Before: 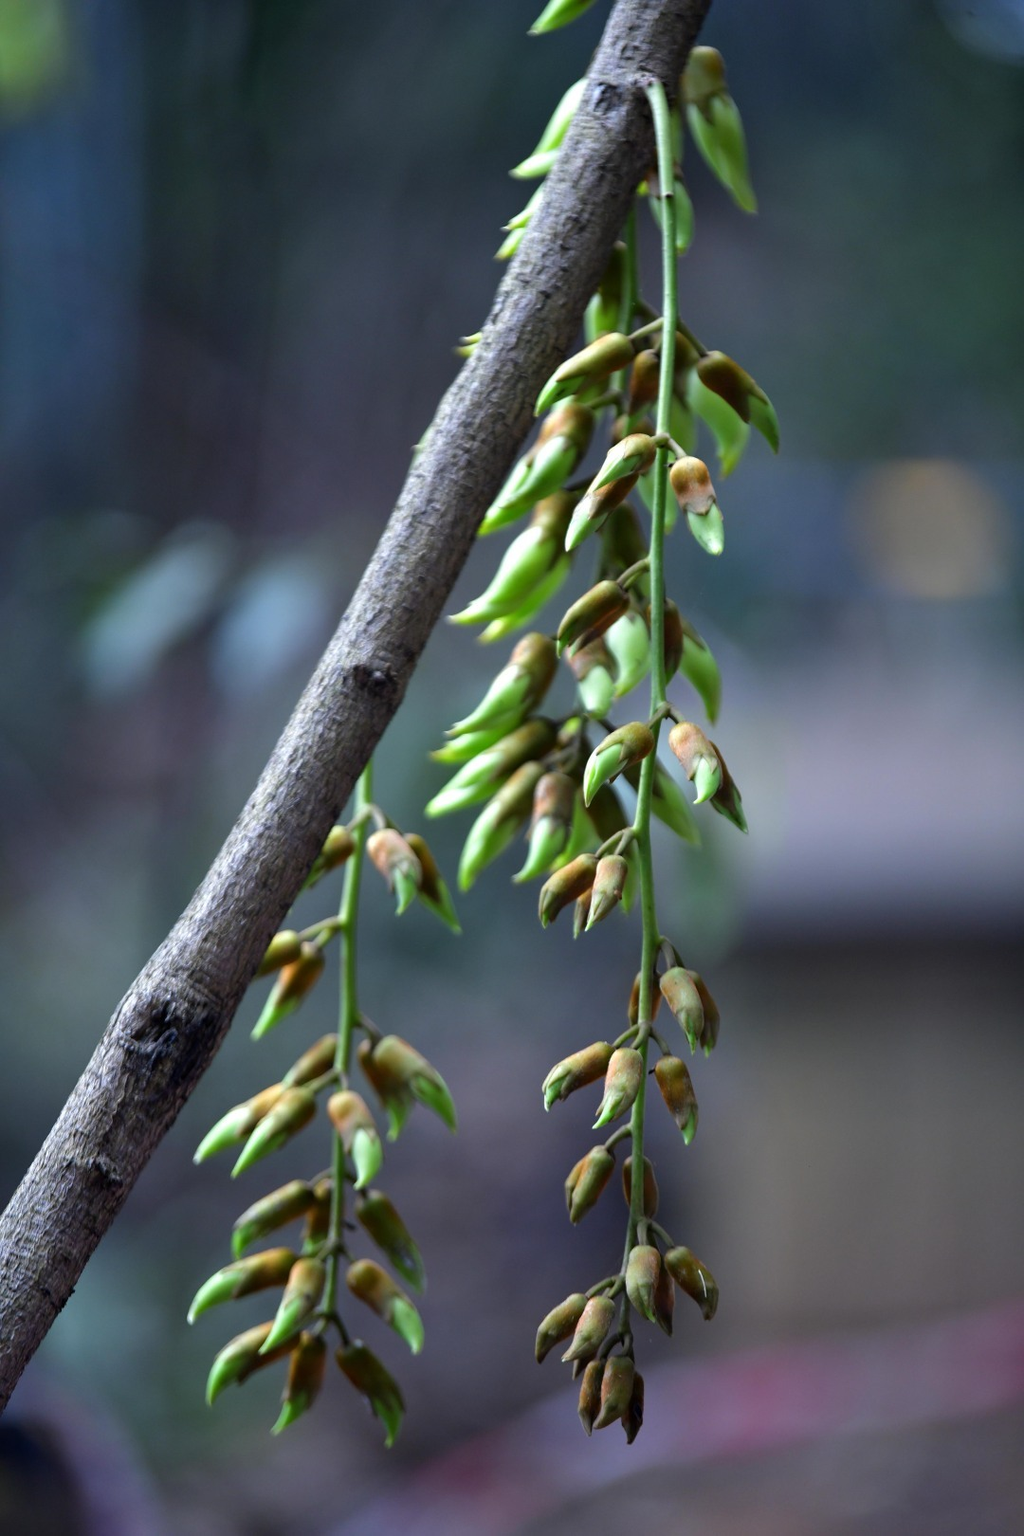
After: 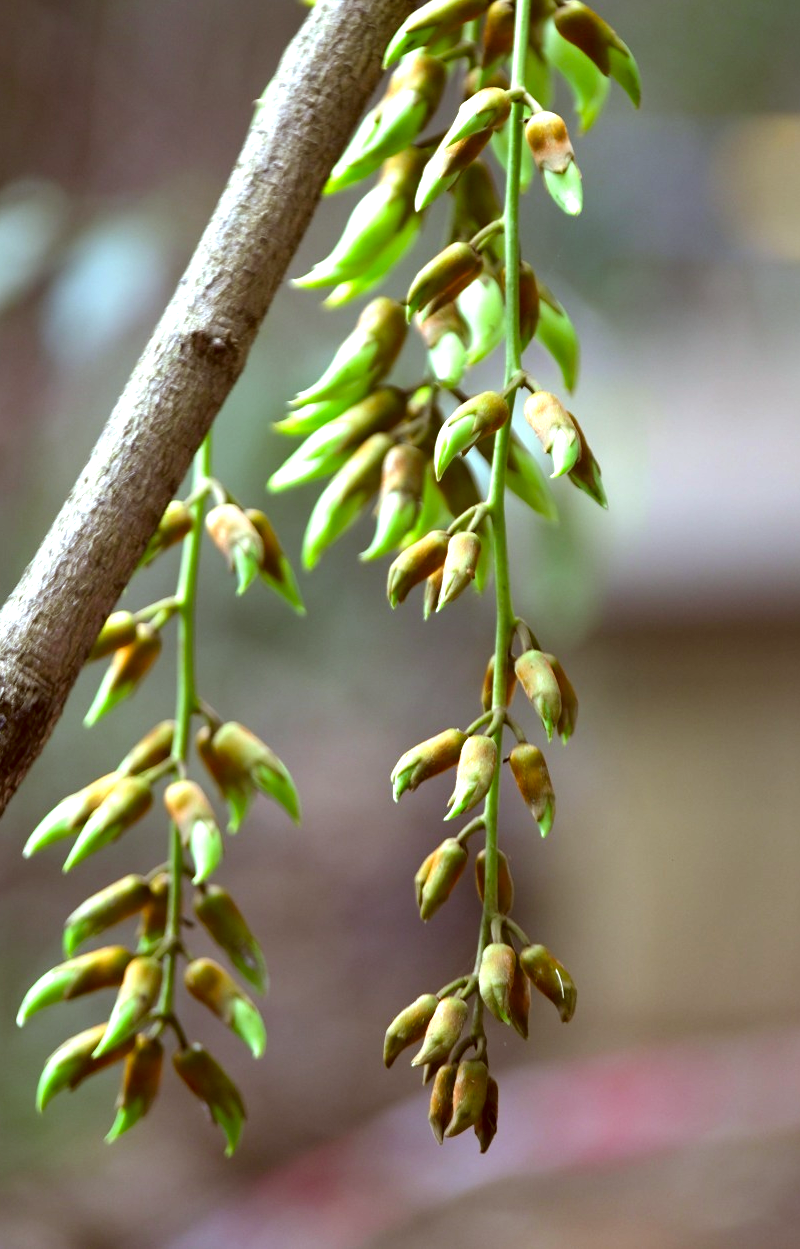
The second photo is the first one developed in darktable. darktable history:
exposure: black level correction 0, exposure 1 EV, compensate exposure bias true, compensate highlight preservation false
crop: left 16.847%, top 22.9%, right 9.045%
color correction: highlights a* -5.42, highlights b* 9.8, shadows a* 9.24, shadows b* 24.86
